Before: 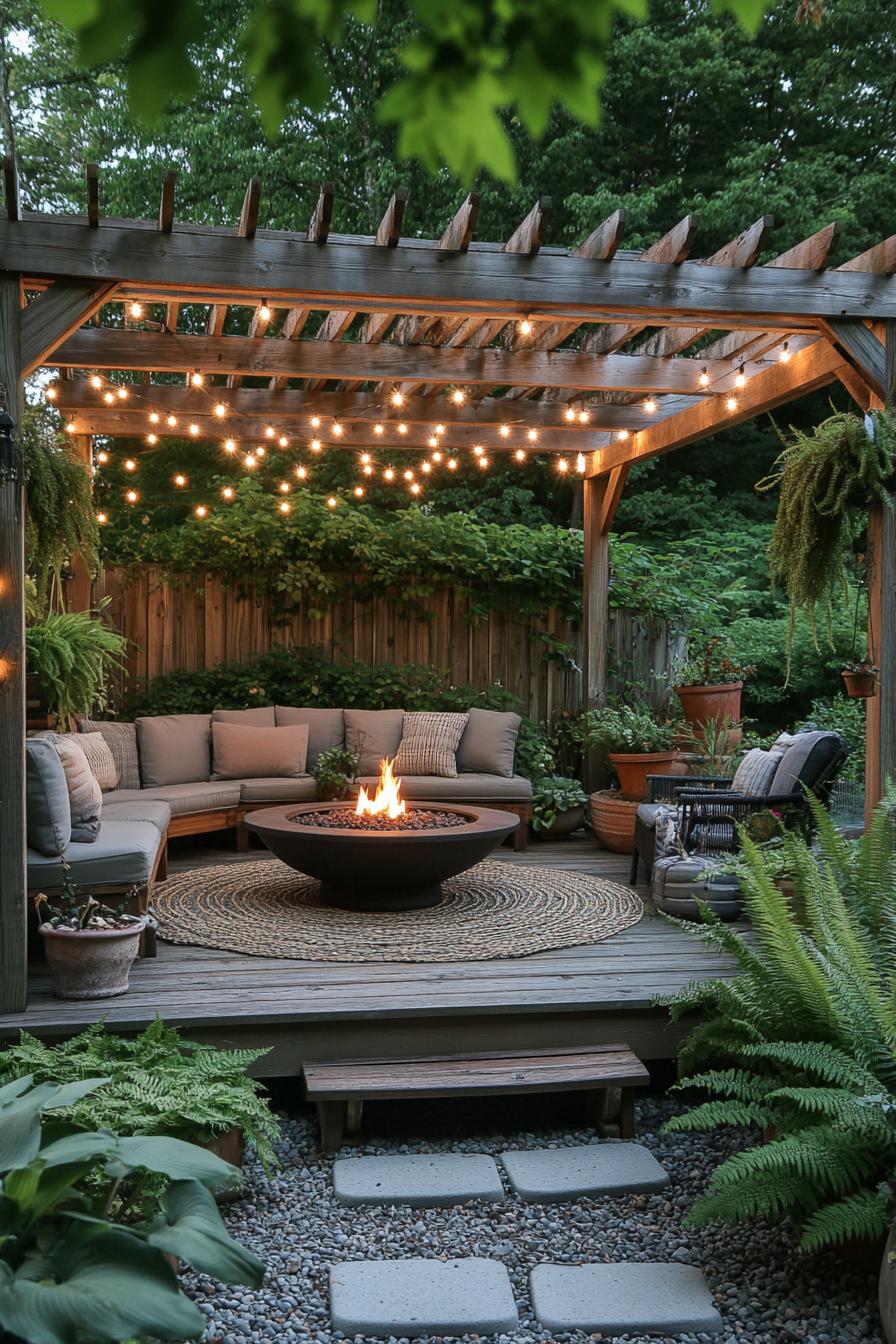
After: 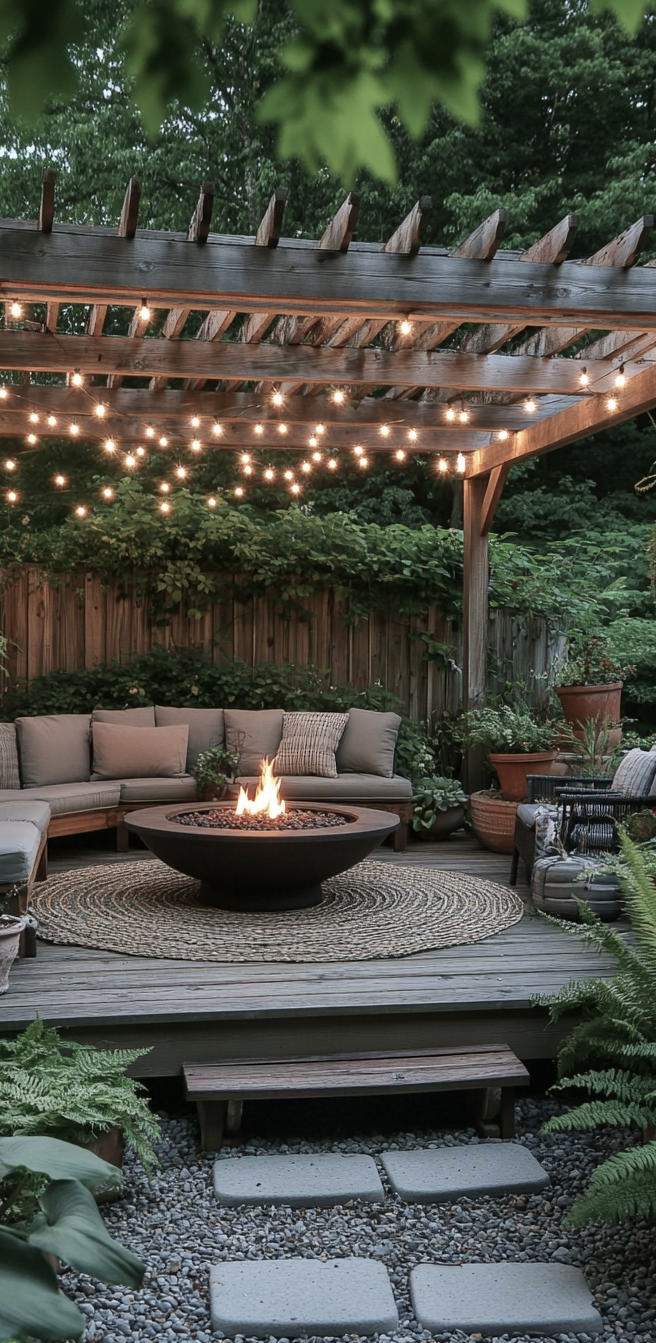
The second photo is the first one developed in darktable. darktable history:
color balance: input saturation 100.43%, contrast fulcrum 14.22%, output saturation 70.41%
crop: left 13.443%, right 13.31%
